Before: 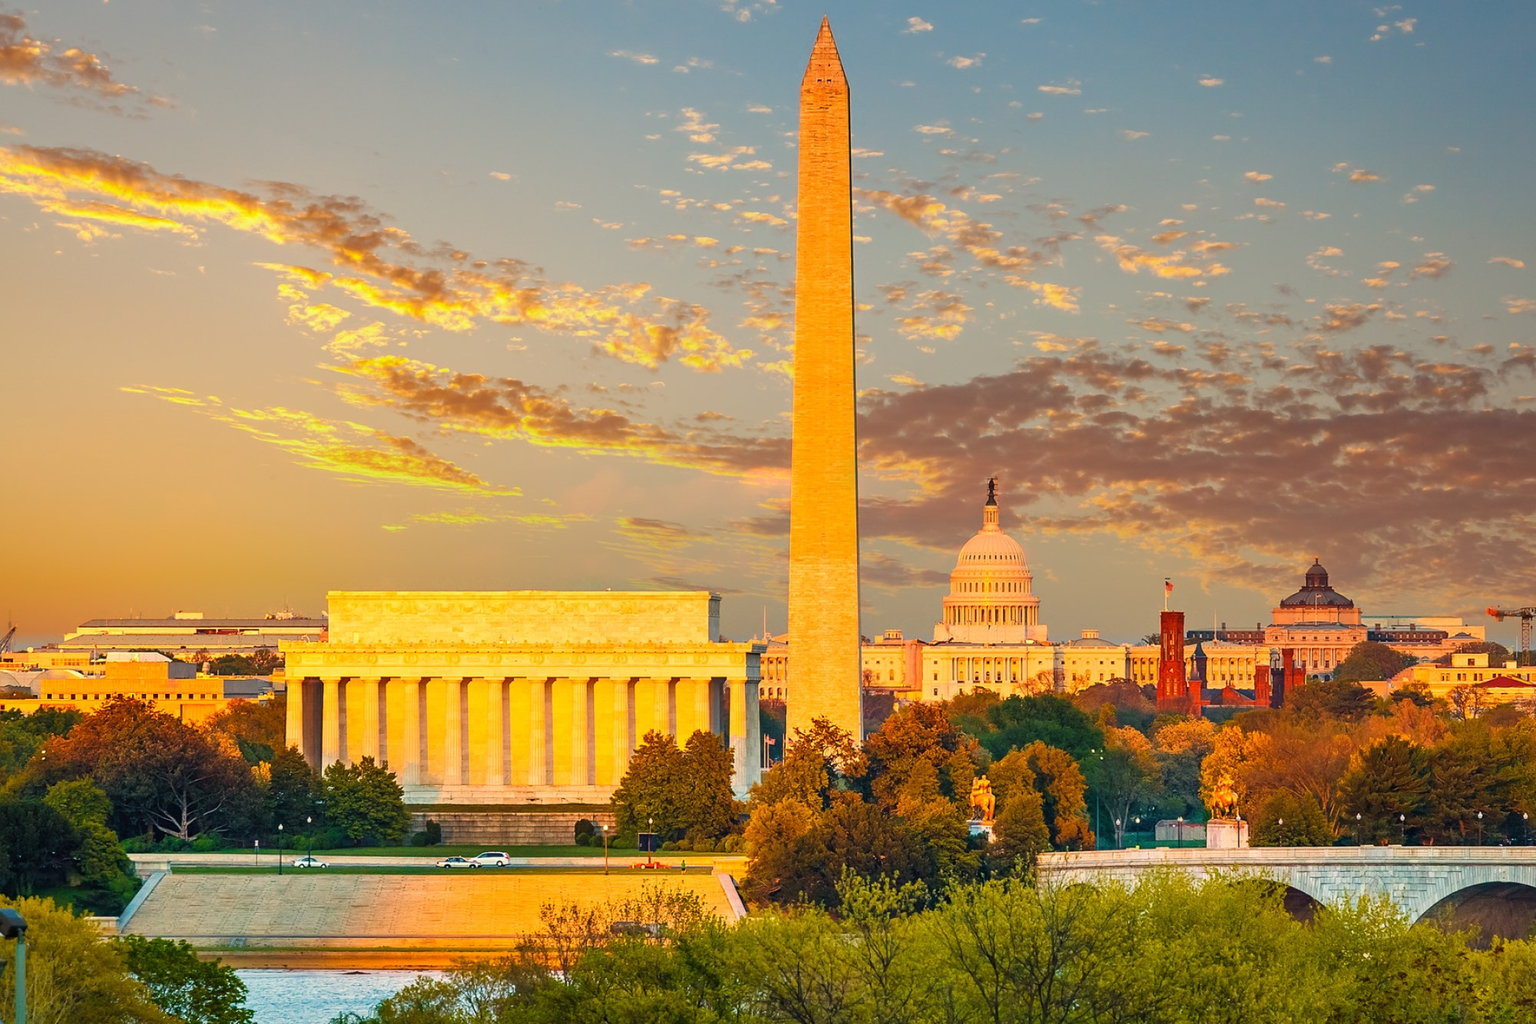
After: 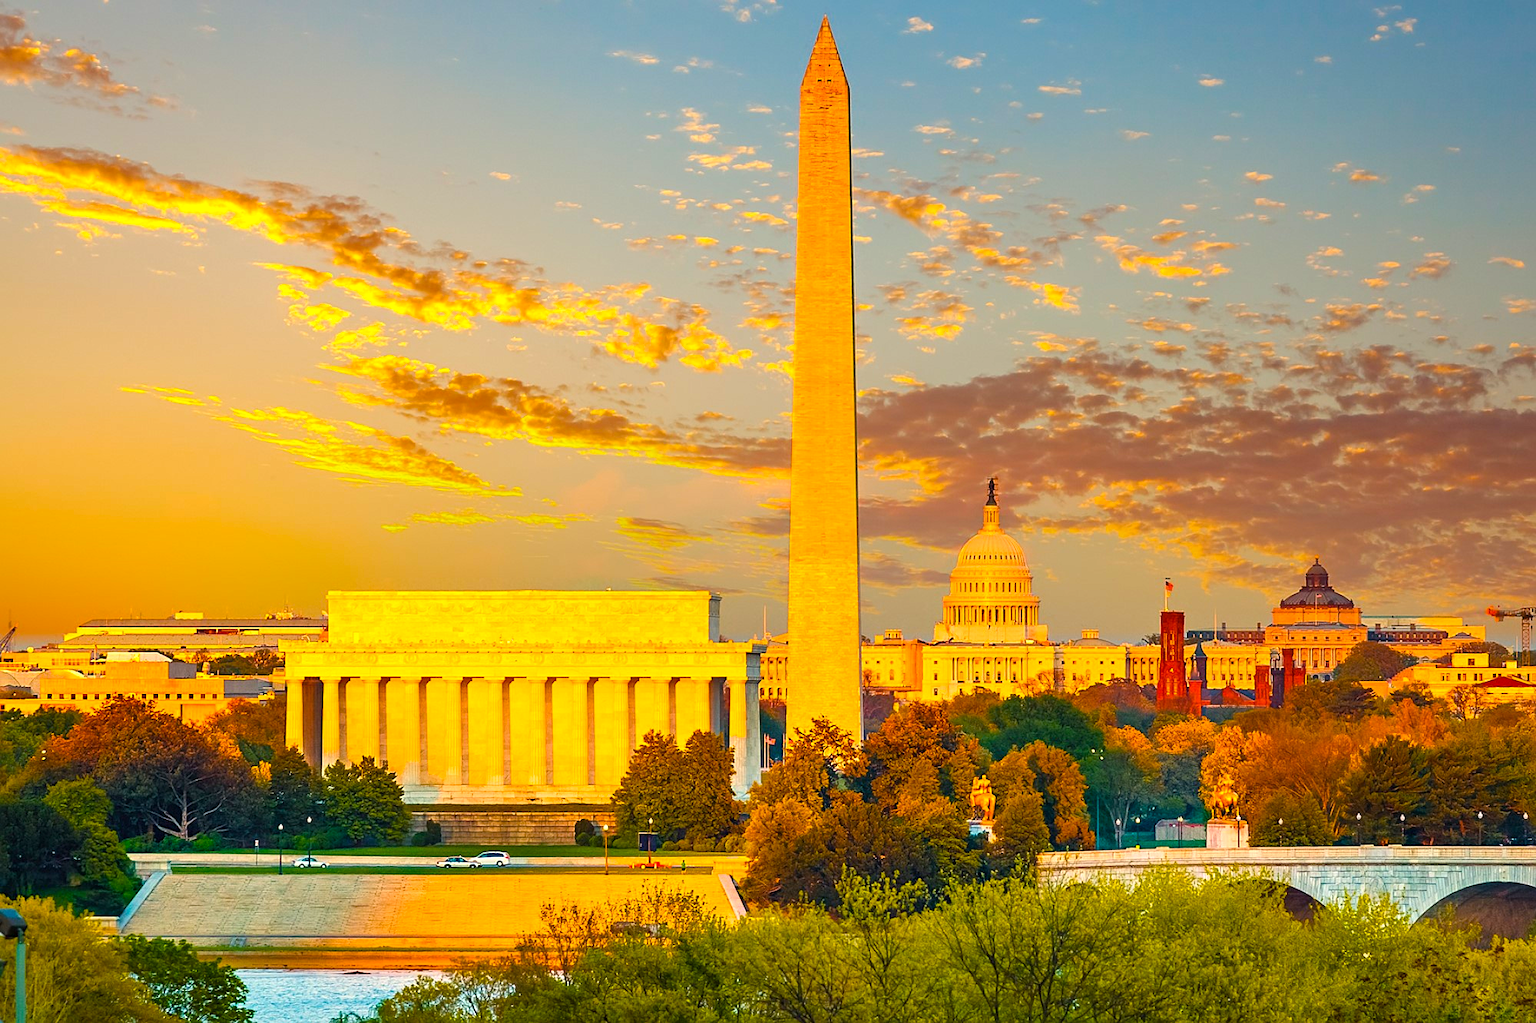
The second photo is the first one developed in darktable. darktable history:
sharpen: radius 1.272, amount 0.305, threshold 0
exposure: exposure 0.258 EV, compensate highlight preservation false
color balance rgb: perceptual saturation grading › global saturation 30%, global vibrance 20%
